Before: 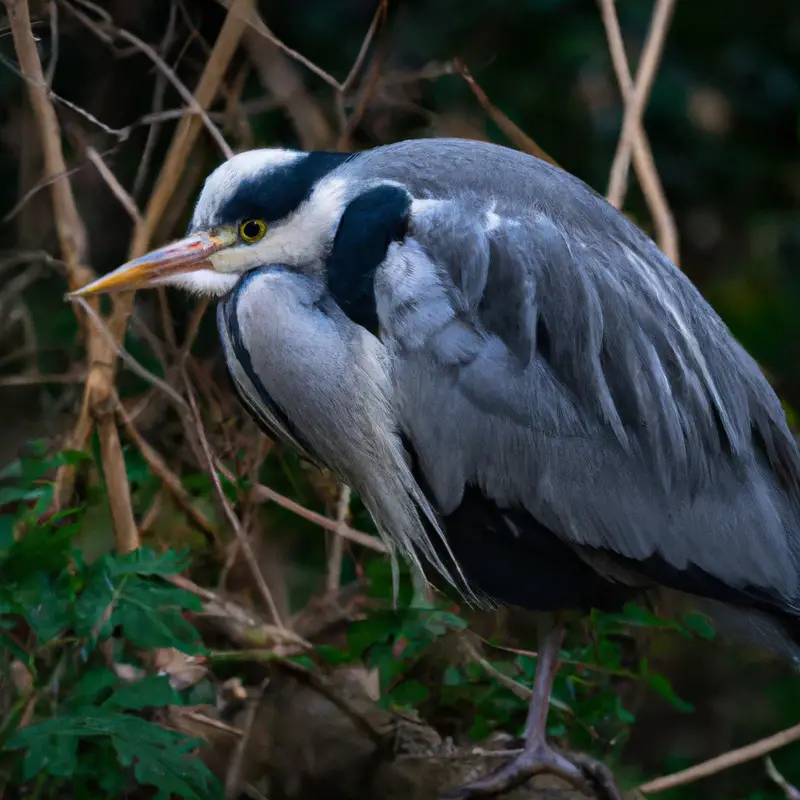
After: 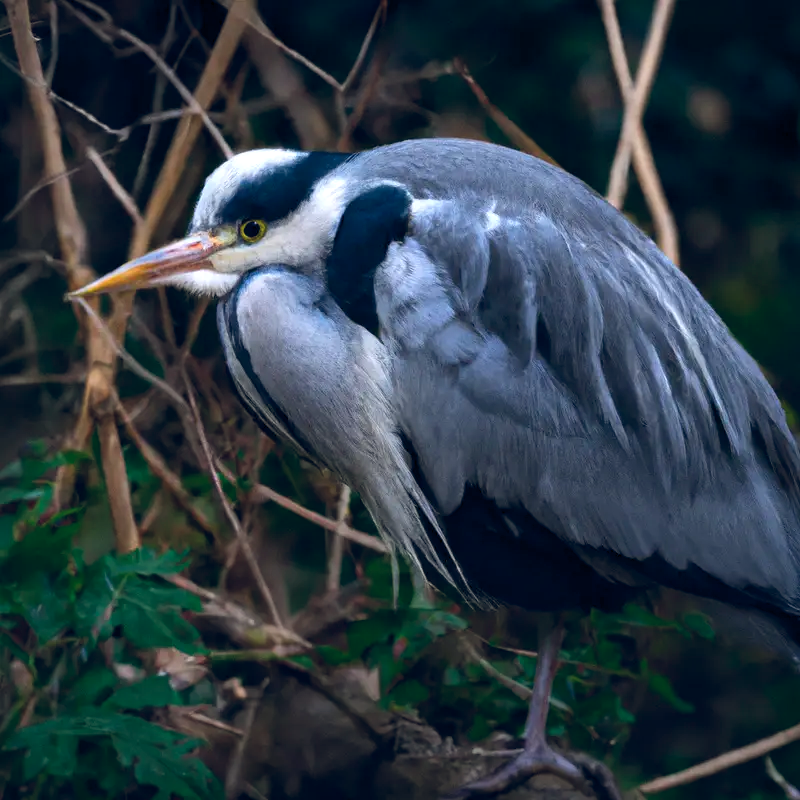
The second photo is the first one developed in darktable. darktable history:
tone equalizer: -8 EV -0.402 EV, -7 EV -0.375 EV, -6 EV -0.295 EV, -5 EV -0.201 EV, -3 EV 0.257 EV, -2 EV 0.343 EV, -1 EV 0.37 EV, +0 EV 0.417 EV, smoothing diameter 24.99%, edges refinement/feathering 14.81, preserve details guided filter
color balance rgb: global offset › chroma 0.136%, global offset › hue 253.31°, perceptual saturation grading › global saturation 0.887%, global vibrance 9.69%
contrast equalizer: octaves 7, y [[0.5, 0.5, 0.468, 0.5, 0.5, 0.5], [0.5 ×6], [0.5 ×6], [0 ×6], [0 ×6]], mix 0.138
